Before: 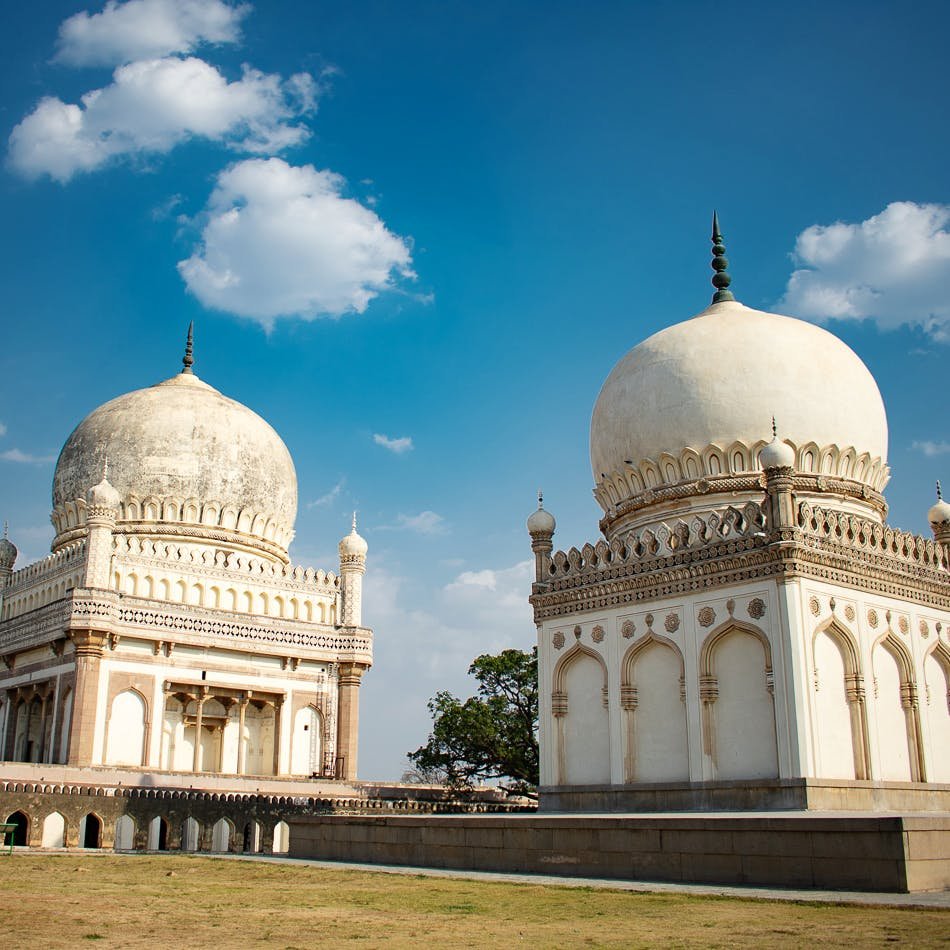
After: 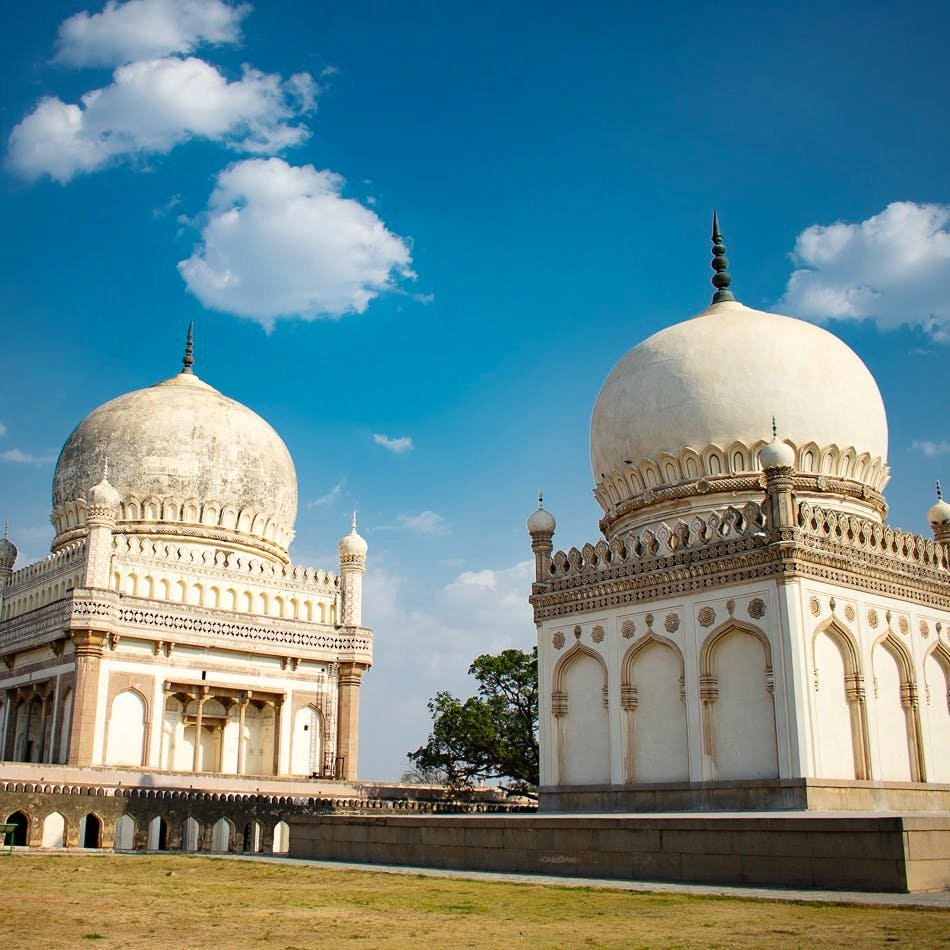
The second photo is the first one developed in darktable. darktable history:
tone equalizer: on, module defaults
color balance: output saturation 110%
